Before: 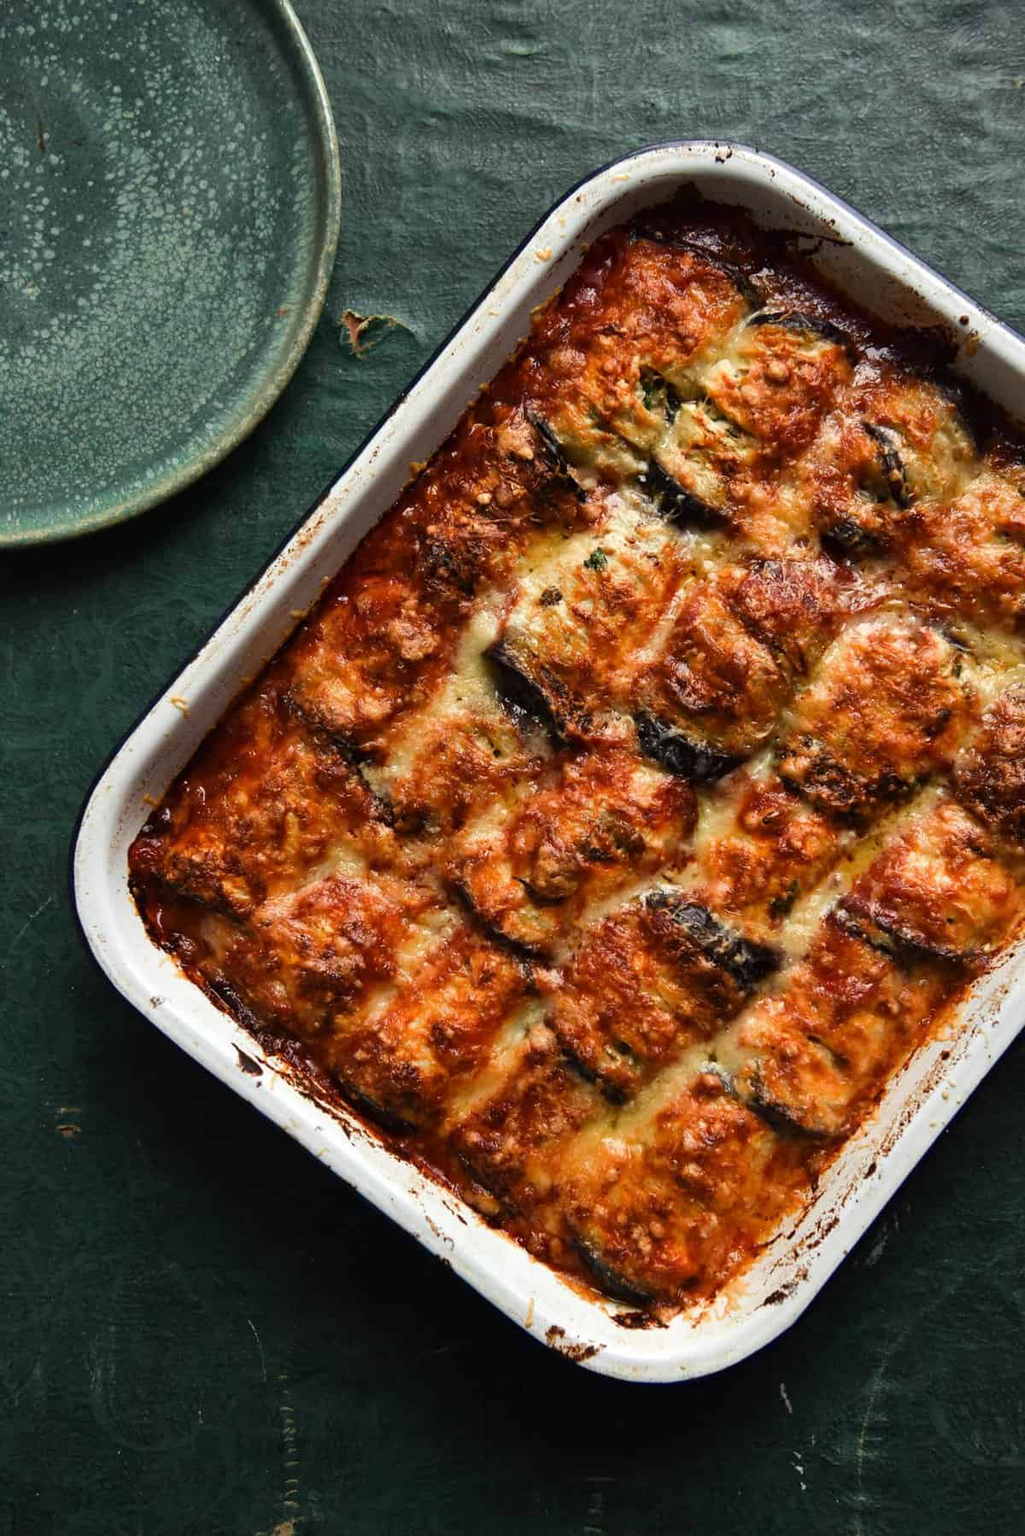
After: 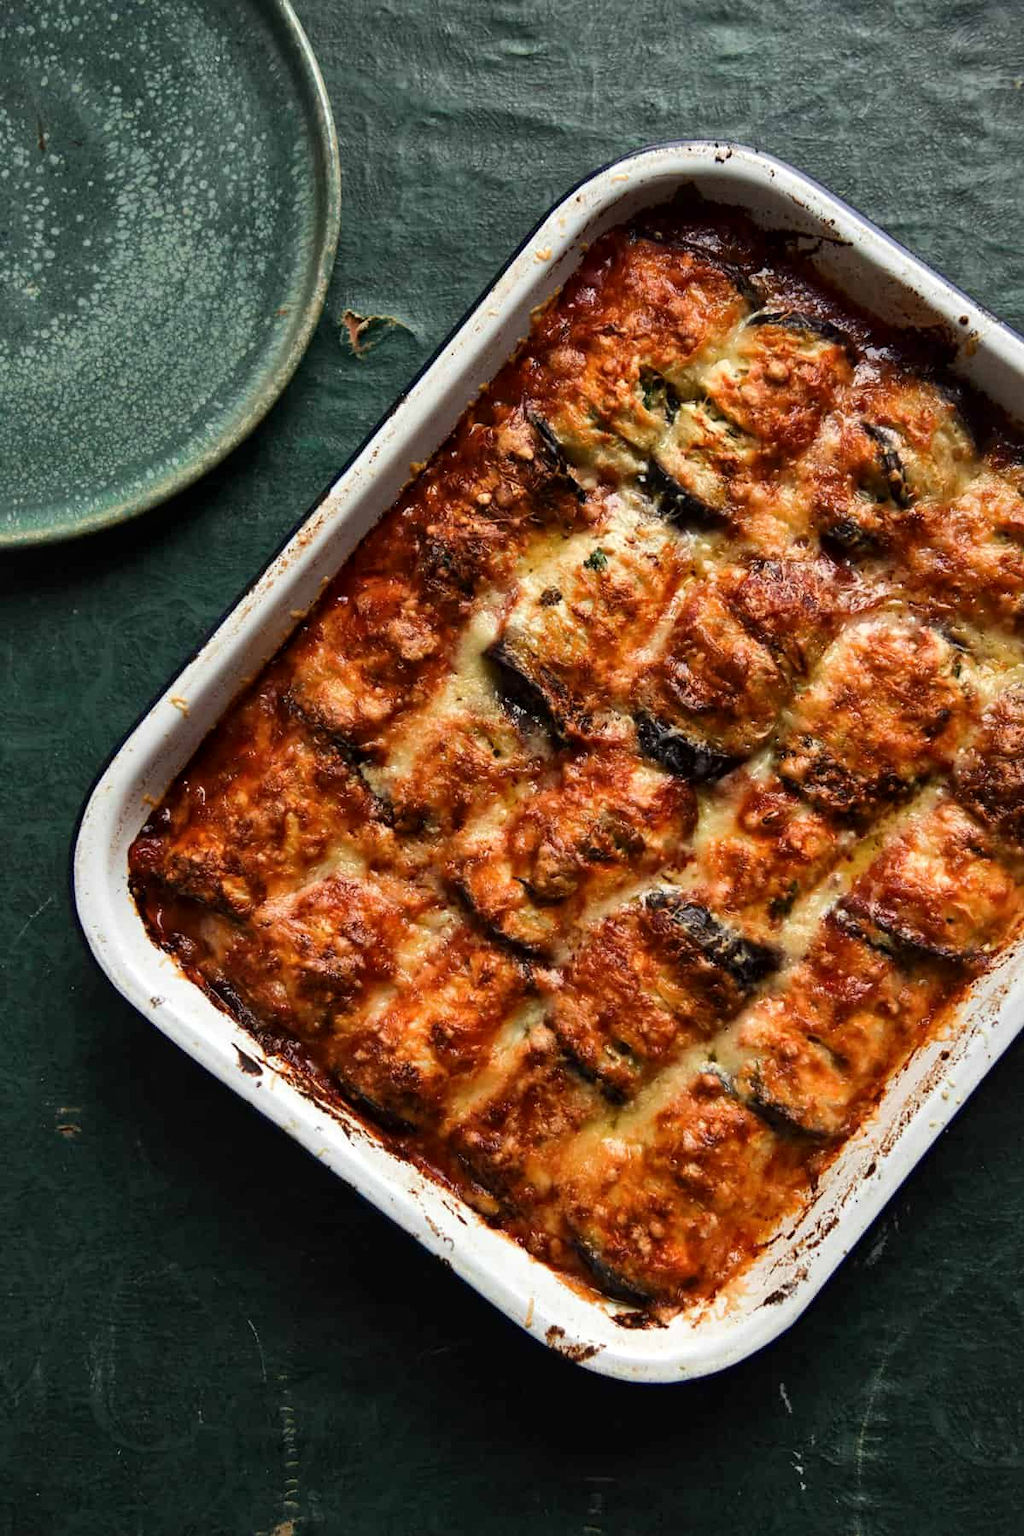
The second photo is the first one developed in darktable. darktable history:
local contrast: mode bilateral grid, contrast 20, coarseness 50, detail 121%, midtone range 0.2
